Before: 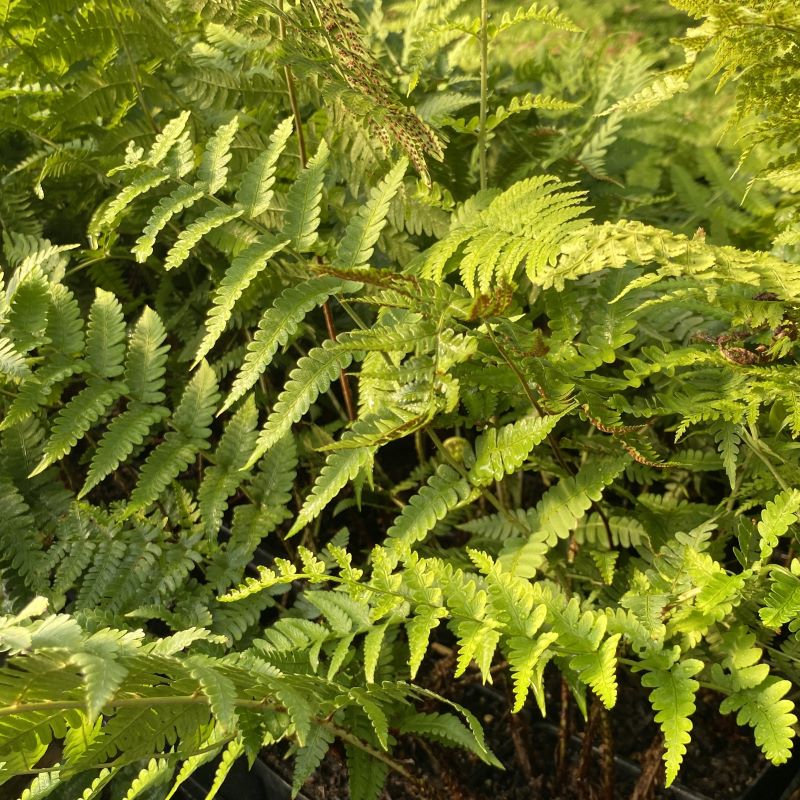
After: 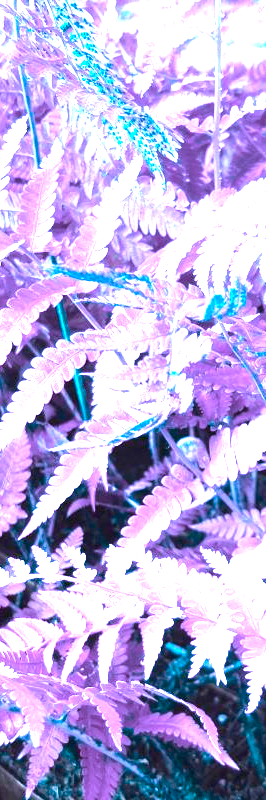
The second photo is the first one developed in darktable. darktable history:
color balance rgb: hue shift 180°, global vibrance 50%, contrast 0.32%
exposure: exposure 2 EV, compensate highlight preservation false
crop: left 33.36%, right 33.36%
